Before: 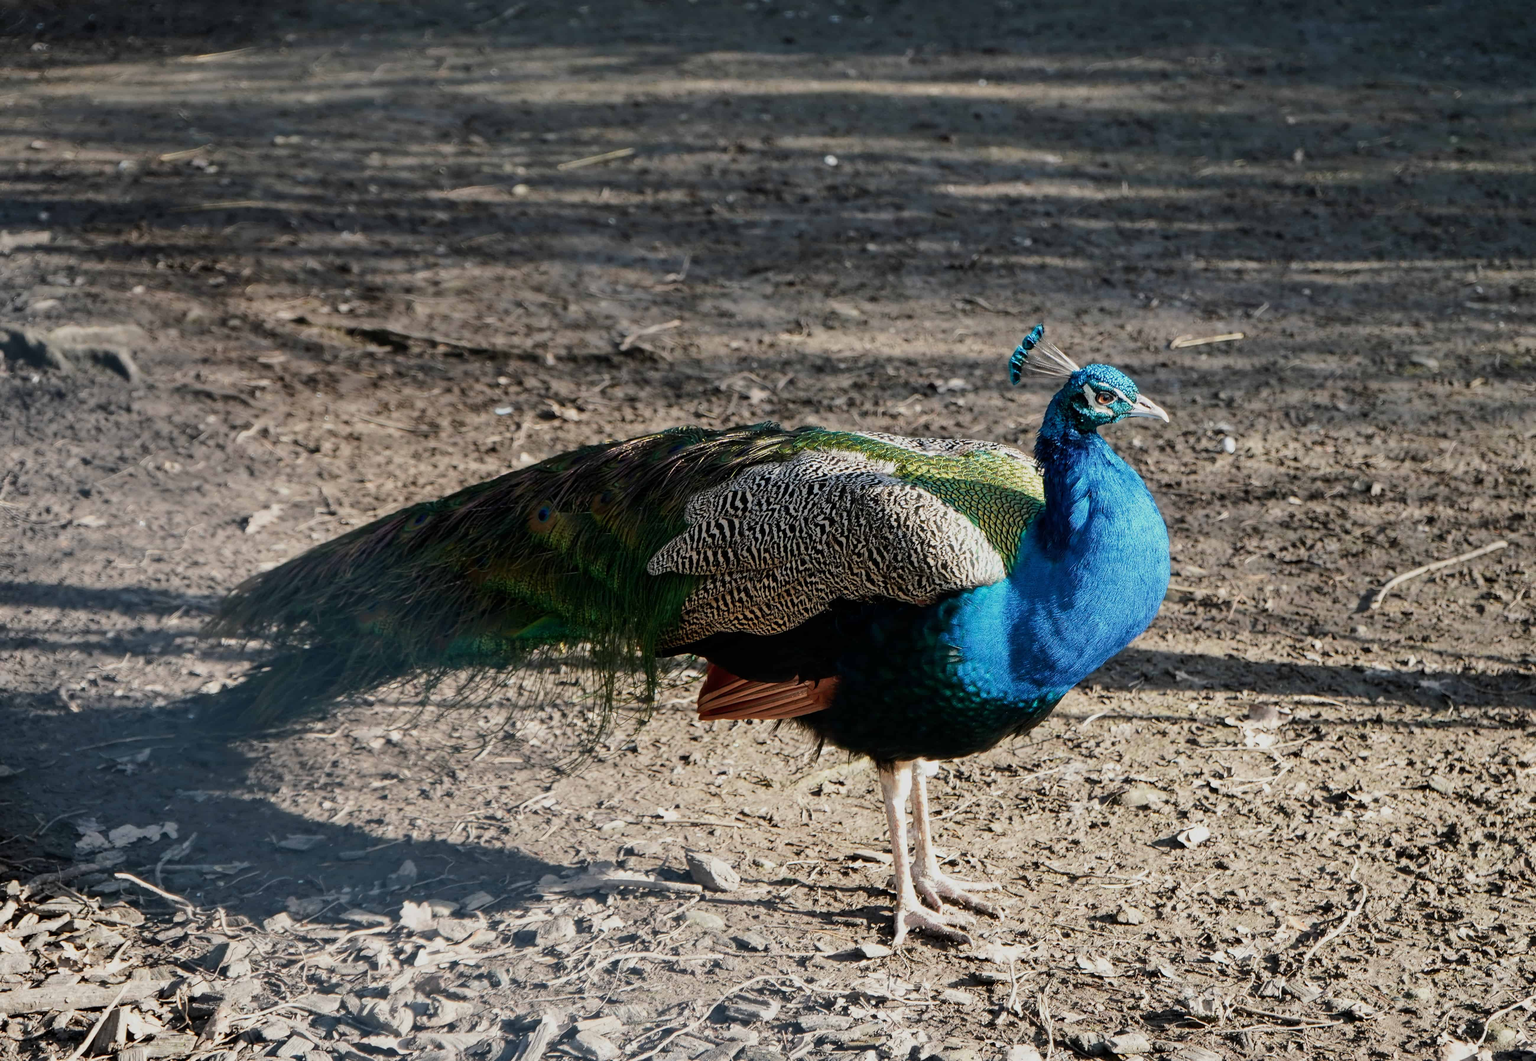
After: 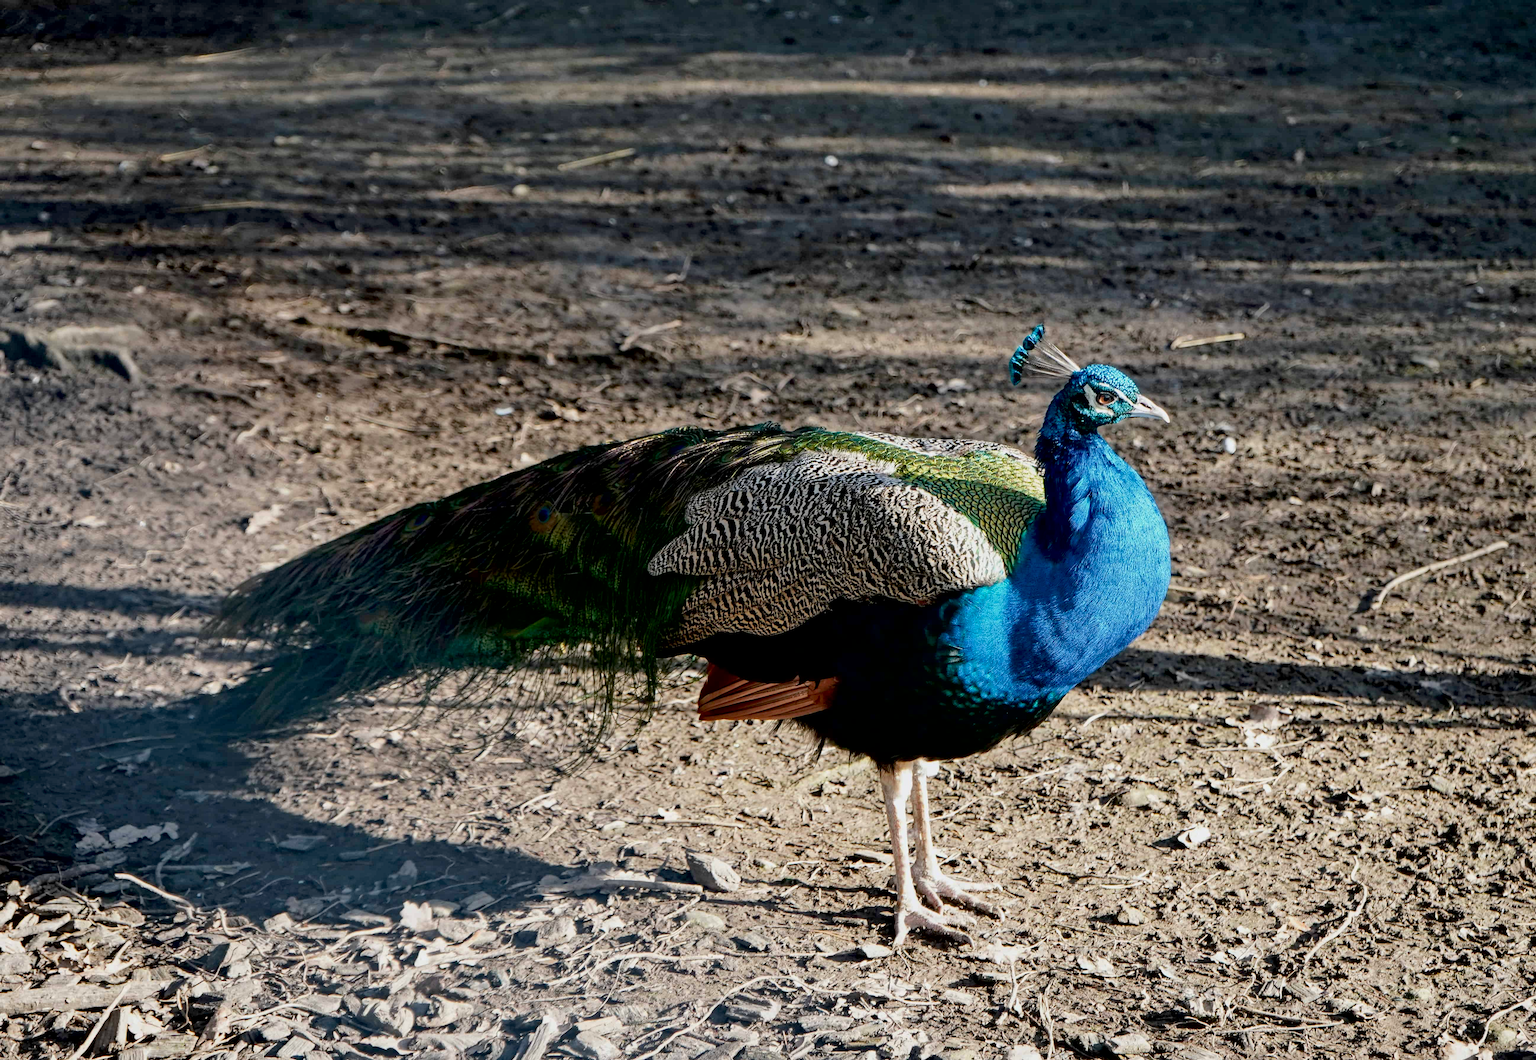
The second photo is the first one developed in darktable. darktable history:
haze removal: compatibility mode true, adaptive false
exposure: black level correction 0.007, exposure 0.093 EV, compensate highlight preservation false
local contrast: mode bilateral grid, contrast 20, coarseness 50, detail 120%, midtone range 0.2
